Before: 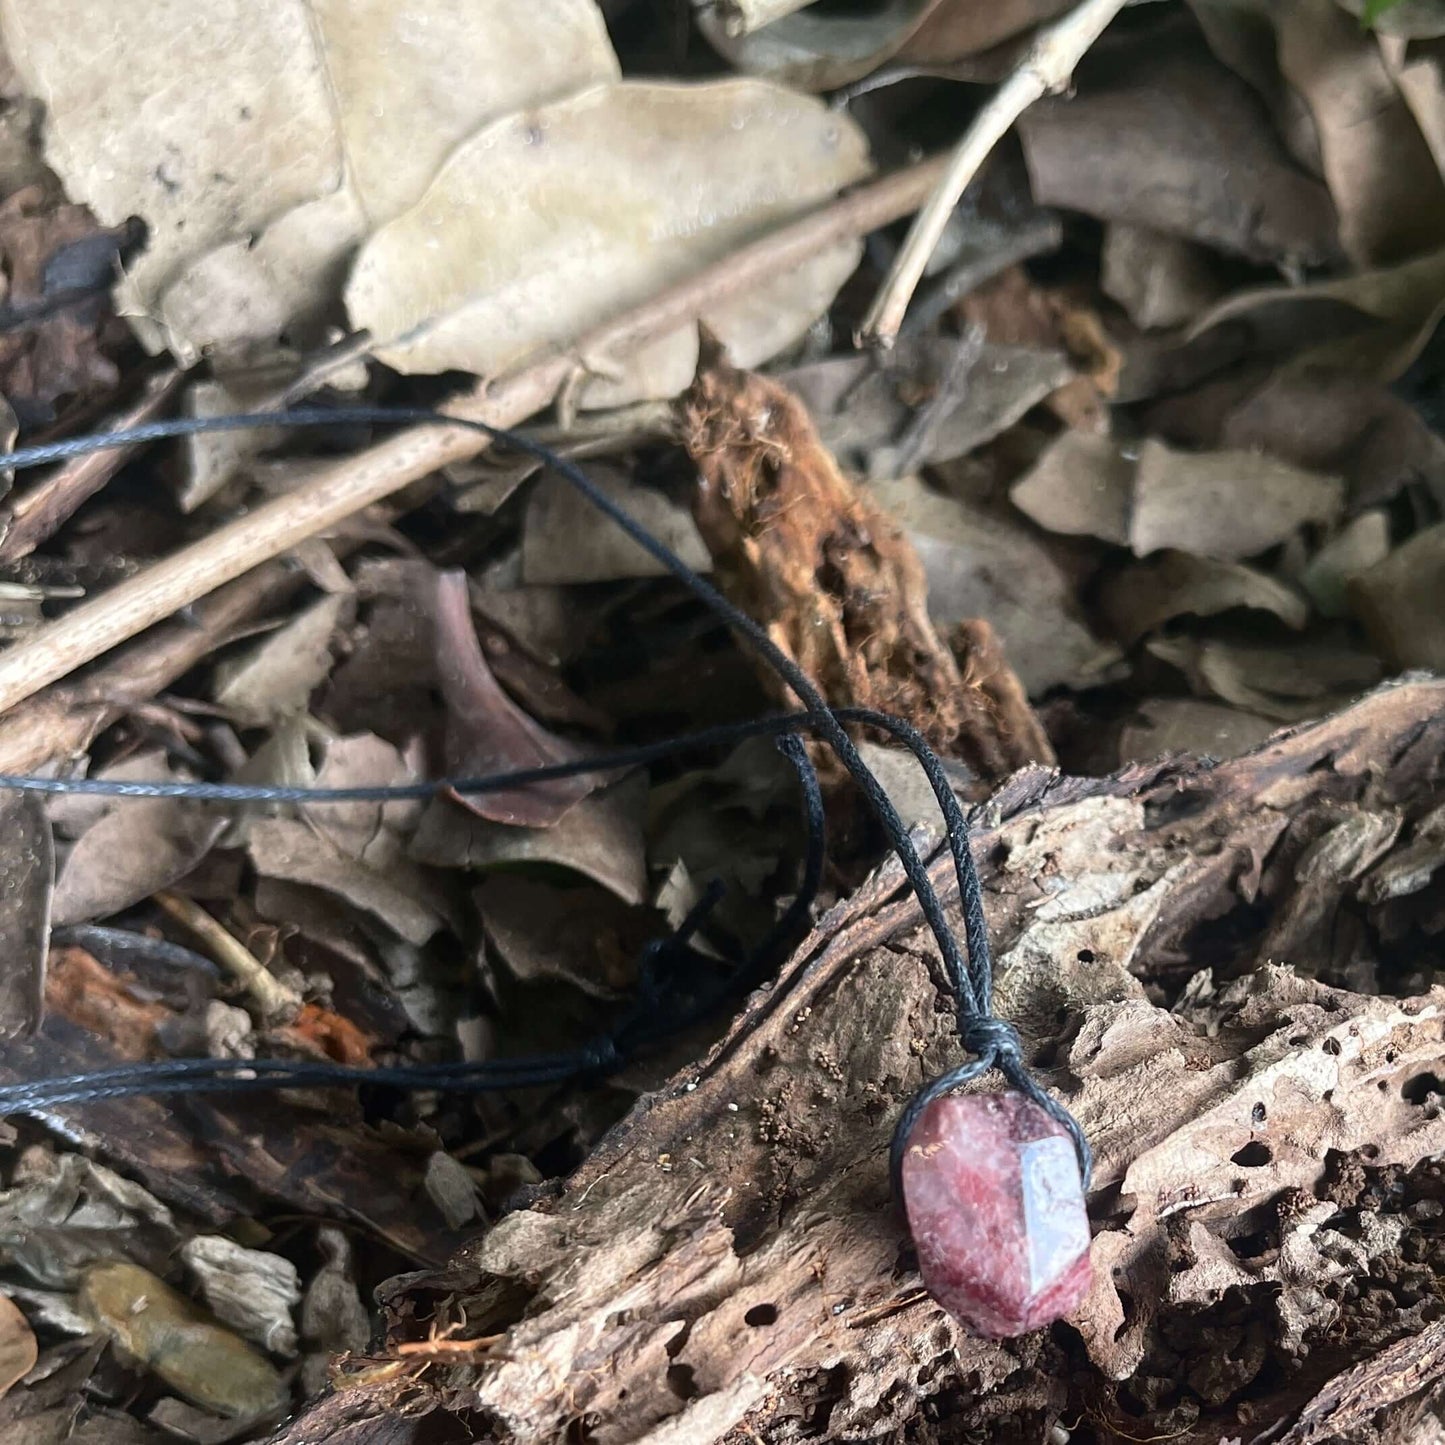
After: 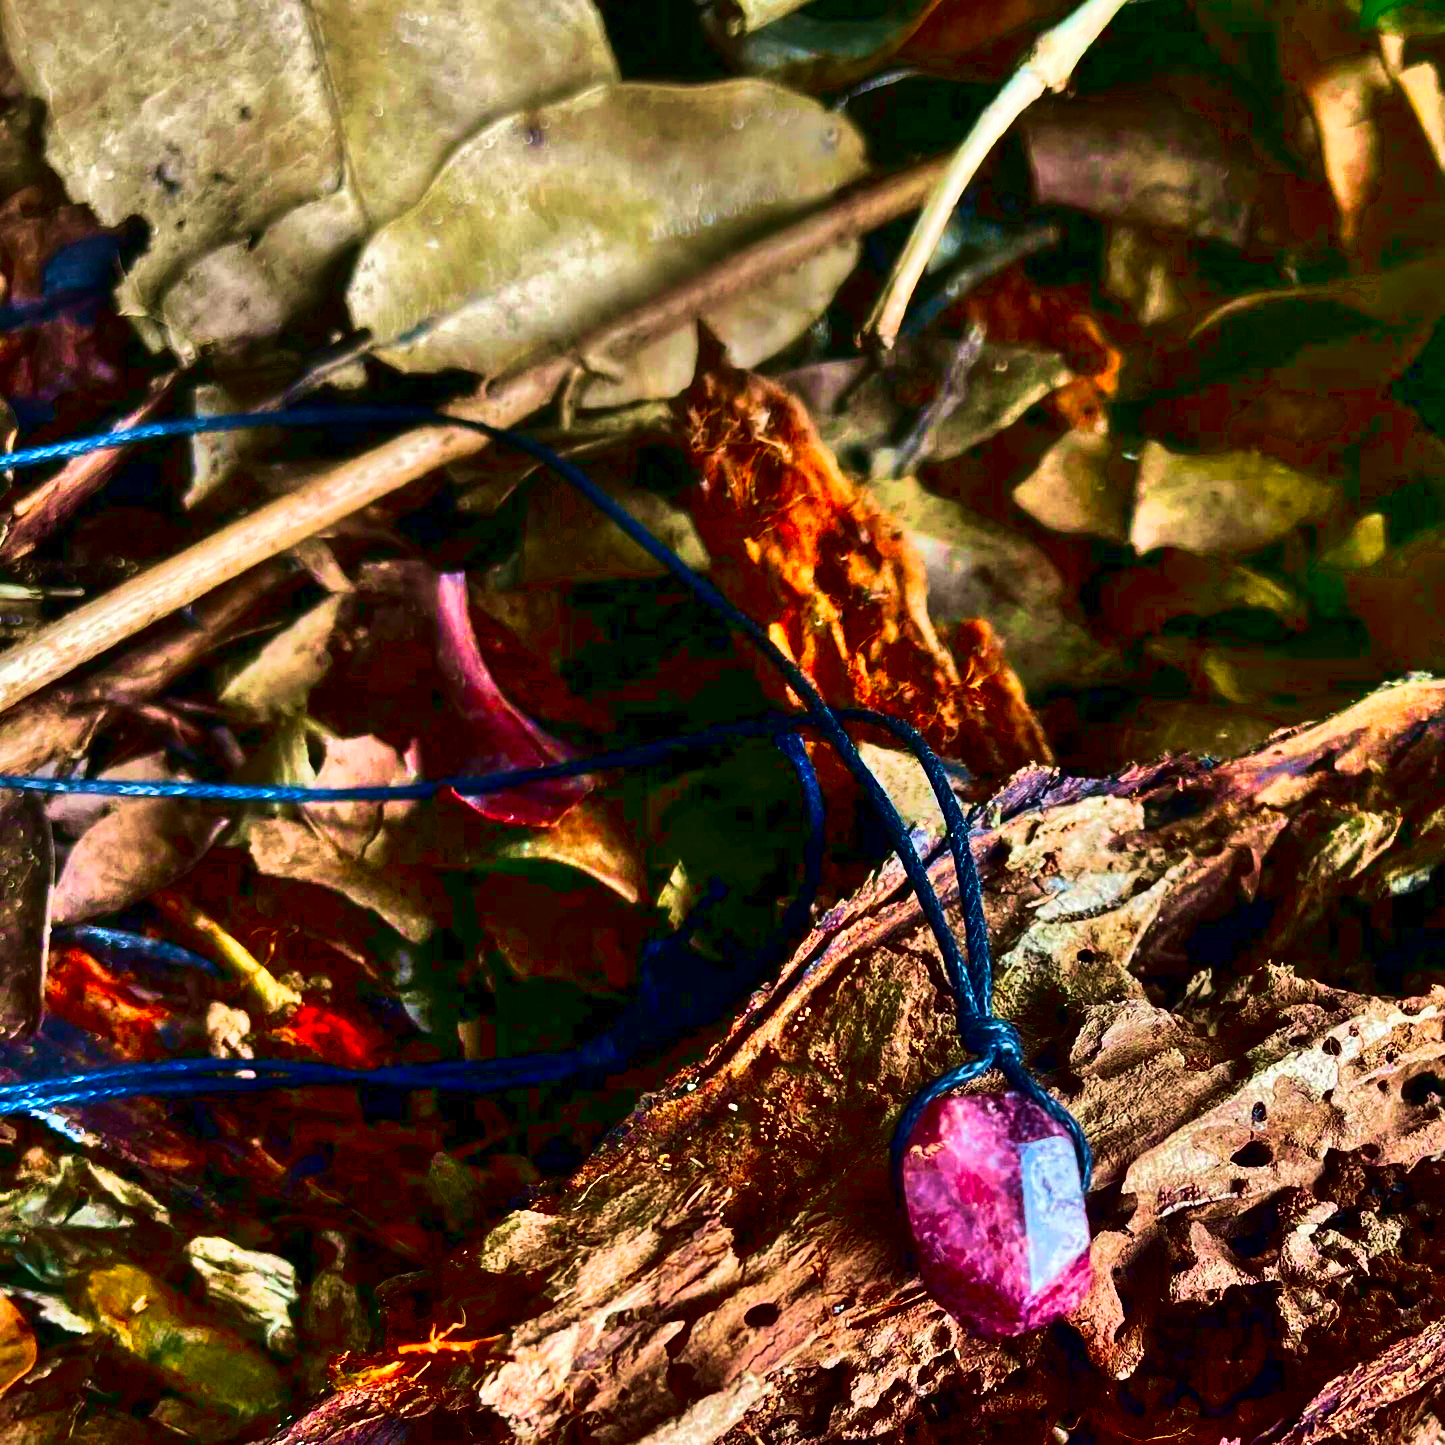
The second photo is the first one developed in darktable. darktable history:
velvia: strength 75%
shadows and highlights: shadows 75, highlights -25, soften with gaussian
contrast brightness saturation: brightness -1, saturation 1
